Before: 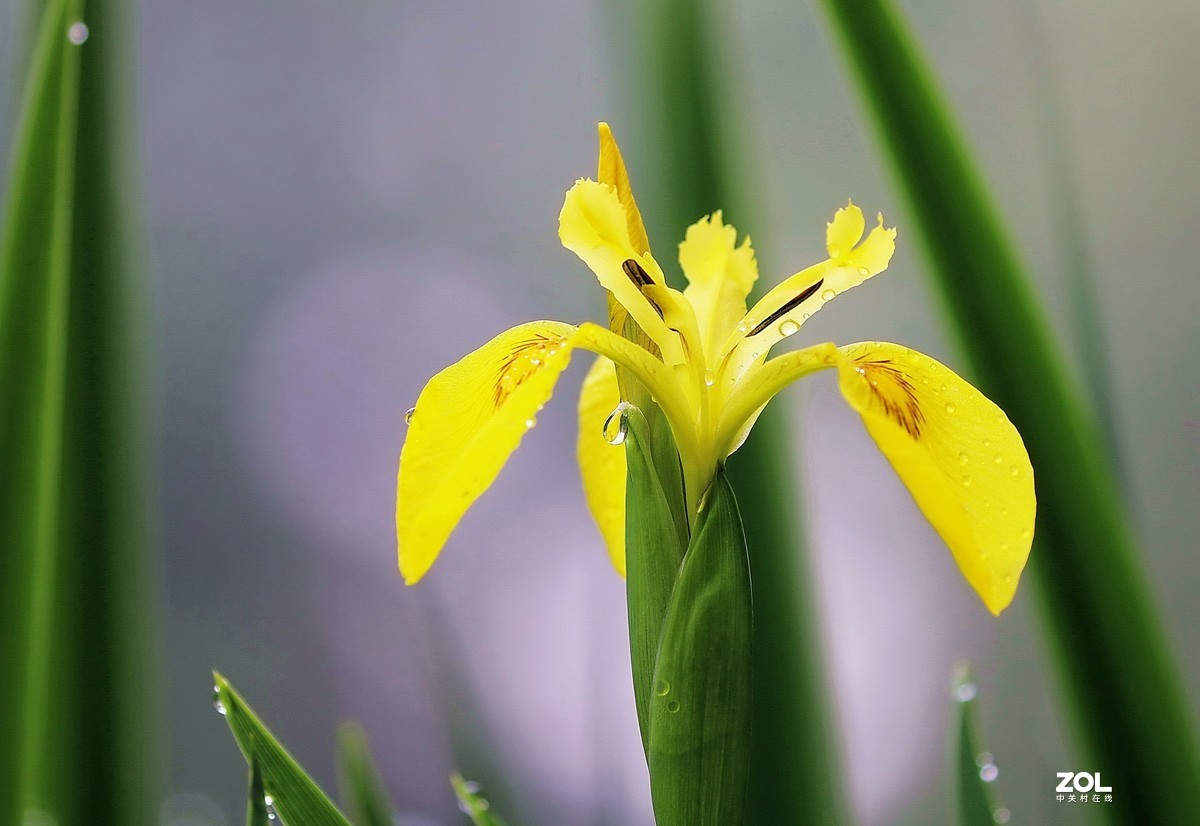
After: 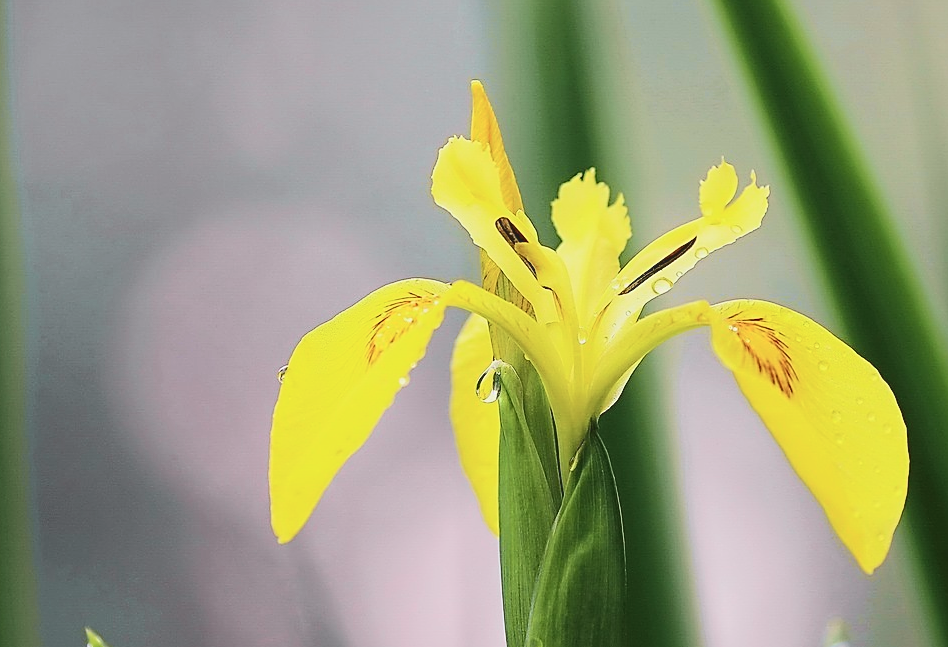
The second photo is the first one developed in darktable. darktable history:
crop and rotate: left 10.585%, top 5.097%, right 10.407%, bottom 16.528%
color correction: highlights b* -0.017, saturation 0.854
tone curve: curves: ch0 [(0, 0.11) (0.181, 0.223) (0.405, 0.46) (0.456, 0.528) (0.634, 0.728) (0.877, 0.89) (0.984, 0.935)]; ch1 [(0, 0.052) (0.443, 0.43) (0.492, 0.485) (0.566, 0.579) (0.595, 0.625) (0.608, 0.654) (0.65, 0.708) (1, 0.961)]; ch2 [(0, 0) (0.33, 0.301) (0.421, 0.443) (0.447, 0.489) (0.495, 0.492) (0.537, 0.57) (0.586, 0.591) (0.663, 0.686) (1, 1)], color space Lab, independent channels, preserve colors none
sharpen: on, module defaults
